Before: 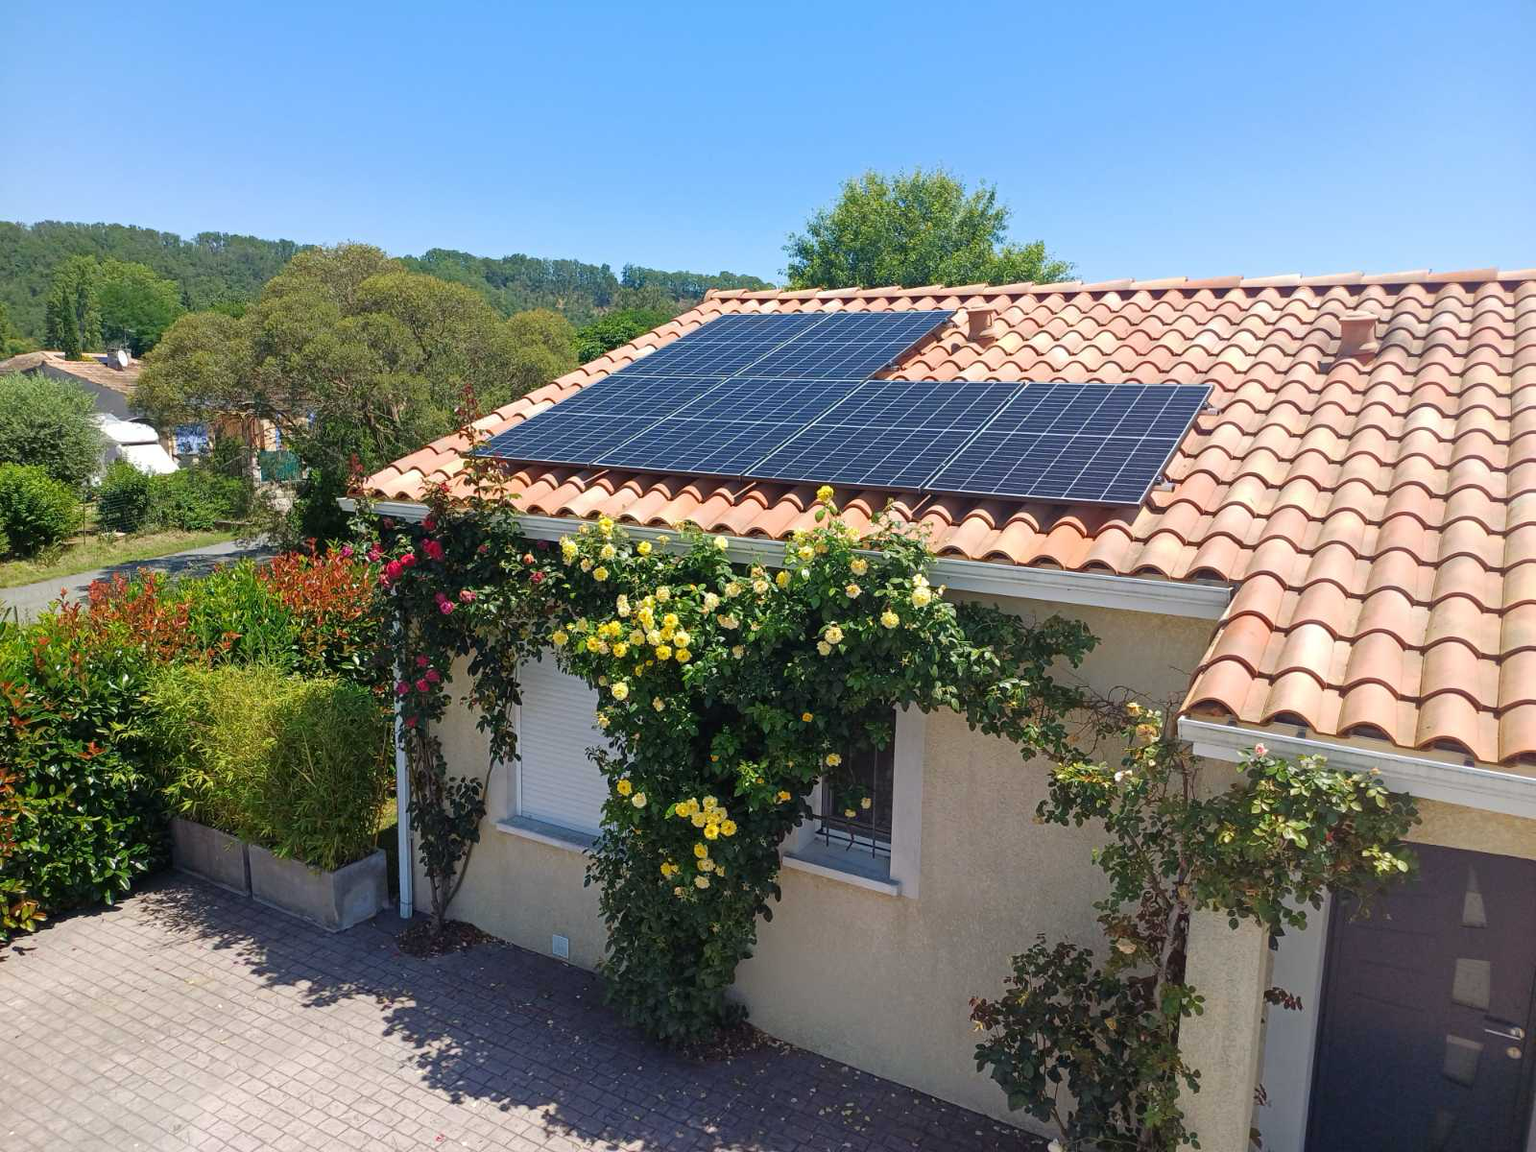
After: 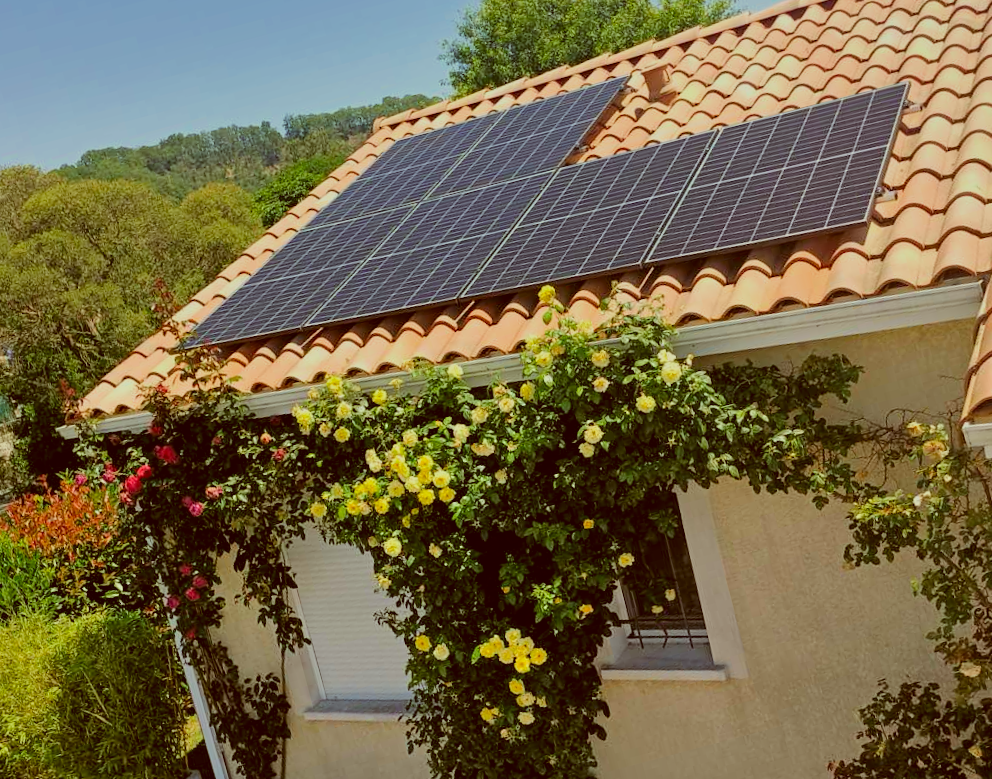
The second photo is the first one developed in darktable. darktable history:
shadows and highlights: soften with gaussian
color correction: highlights a* -5.94, highlights b* 9.48, shadows a* 10.12, shadows b* 23.94
rotate and perspective: rotation -14.8°, crop left 0.1, crop right 0.903, crop top 0.25, crop bottom 0.748
filmic rgb: black relative exposure -7.65 EV, white relative exposure 4.56 EV, hardness 3.61, color science v6 (2022)
crop and rotate: left 15.546%, right 17.787%
sharpen: radius 2.883, amount 0.868, threshold 47.523
